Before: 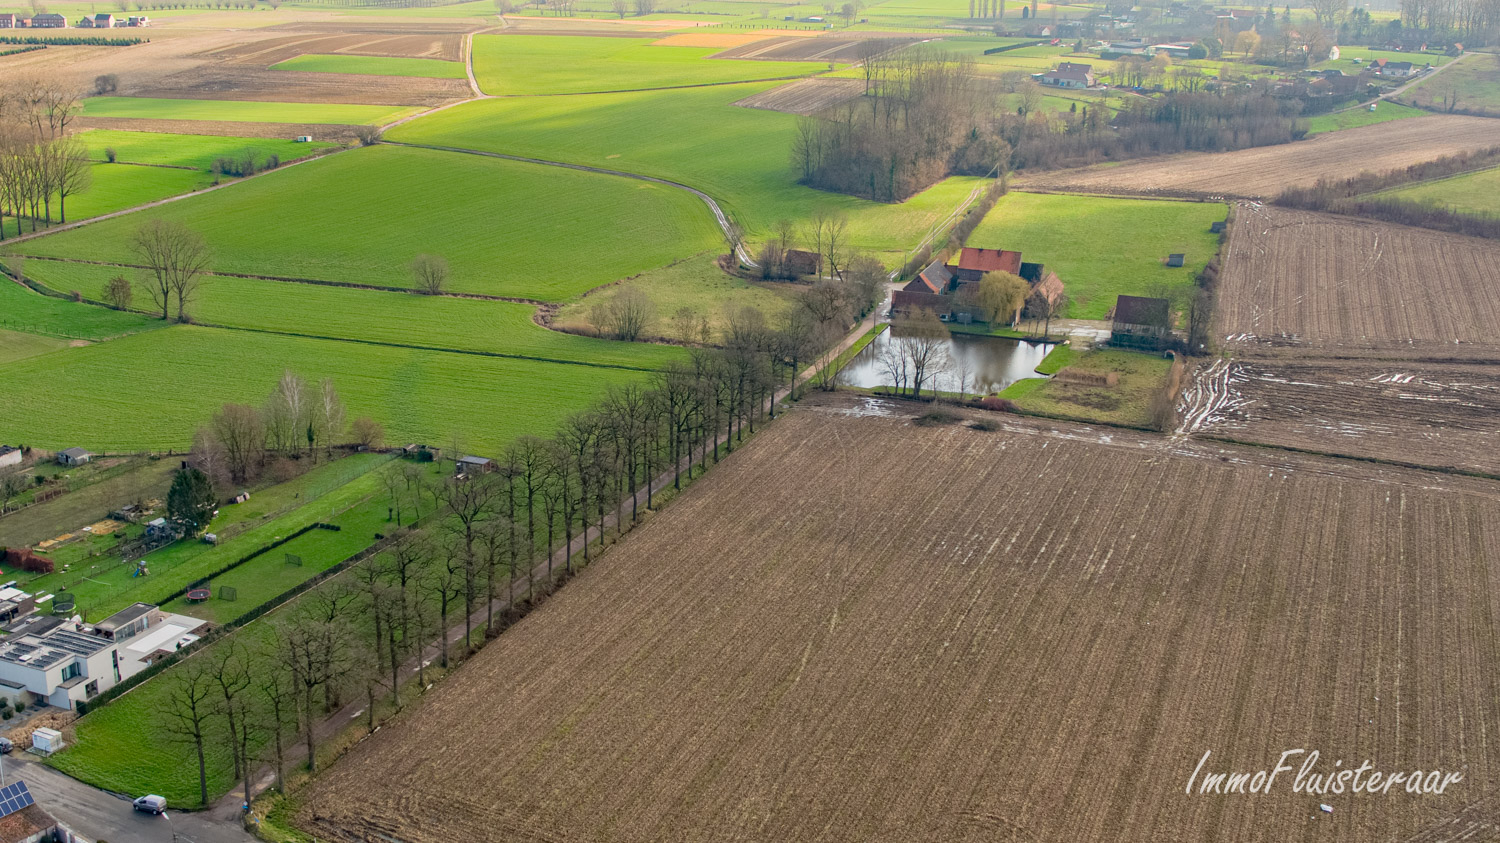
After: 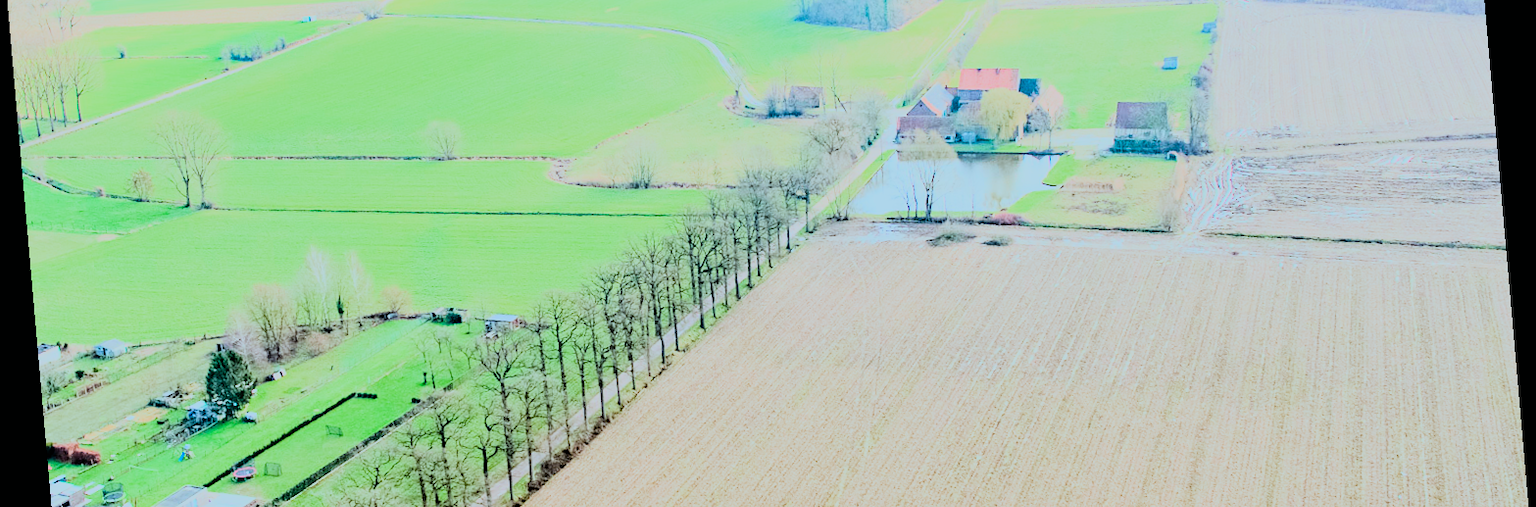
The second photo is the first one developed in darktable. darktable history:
white balance: emerald 1
exposure: black level correction 0, exposure 1.35 EV, compensate exposure bias true, compensate highlight preservation false
crop and rotate: top 23.043%, bottom 23.437%
rotate and perspective: rotation -4.98°, automatic cropping off
filmic rgb: black relative exposure -7.15 EV, white relative exposure 5.36 EV, hardness 3.02, color science v6 (2022)
rgb curve: curves: ch0 [(0, 0) (0.21, 0.15) (0.24, 0.21) (0.5, 0.75) (0.75, 0.96) (0.89, 0.99) (1, 1)]; ch1 [(0, 0.02) (0.21, 0.13) (0.25, 0.2) (0.5, 0.67) (0.75, 0.9) (0.89, 0.97) (1, 1)]; ch2 [(0, 0.02) (0.21, 0.13) (0.25, 0.2) (0.5, 0.67) (0.75, 0.9) (0.89, 0.97) (1, 1)], compensate middle gray true
color correction: highlights a* -11.71, highlights b* -15.58
color balance rgb: shadows lift › chroma 1%, shadows lift › hue 113°, highlights gain › chroma 0.2%, highlights gain › hue 333°, perceptual saturation grading › global saturation 20%, perceptual saturation grading › highlights -50%, perceptual saturation grading › shadows 25%, contrast -10%
